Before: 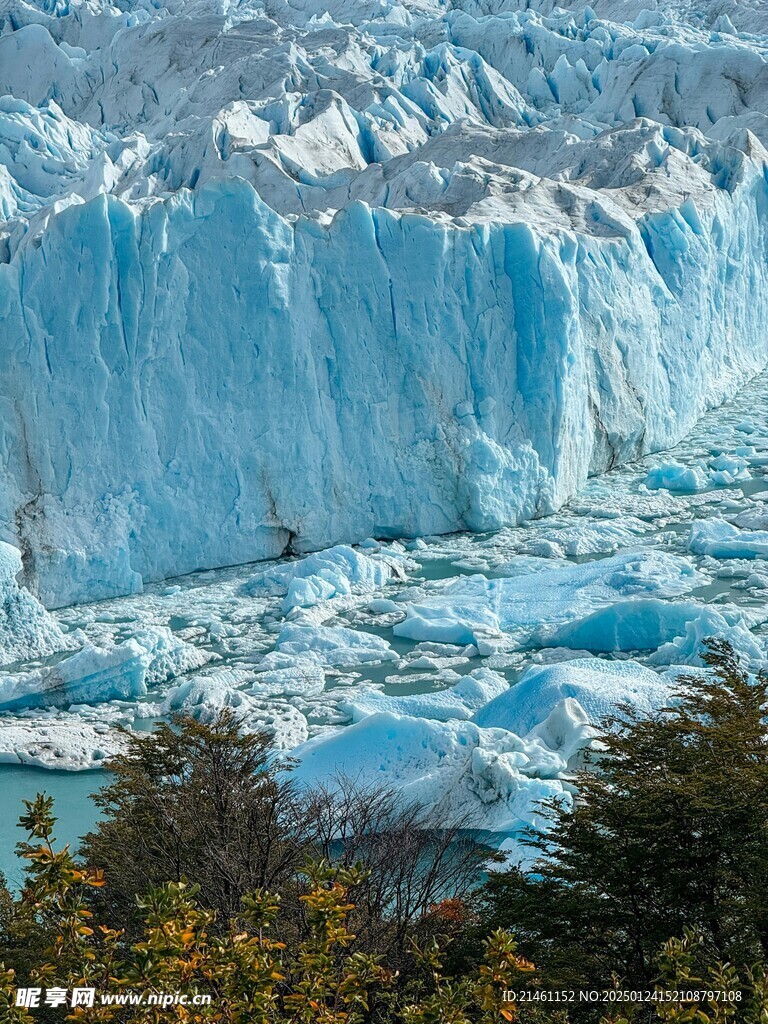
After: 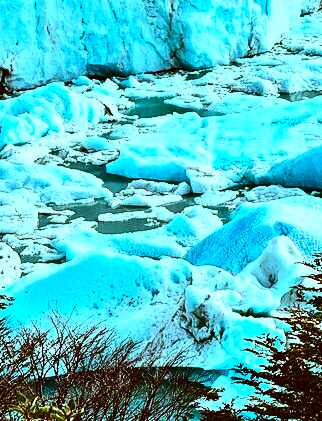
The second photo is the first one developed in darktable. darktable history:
exposure: exposure 0.6 EV, compensate exposure bias true, compensate highlight preservation false
tone equalizer: on, module defaults
crop: left 37.377%, top 45.154%, right 20.664%, bottom 13.676%
color correction: highlights a* -14.2, highlights b* -16.12, shadows a* 10.11, shadows b* 29.6
contrast equalizer: octaves 7, y [[0.6 ×6], [0.55 ×6], [0 ×6], [0 ×6], [0 ×6]]
contrast brightness saturation: contrast 0.405, brightness 0.052, saturation 0.252
